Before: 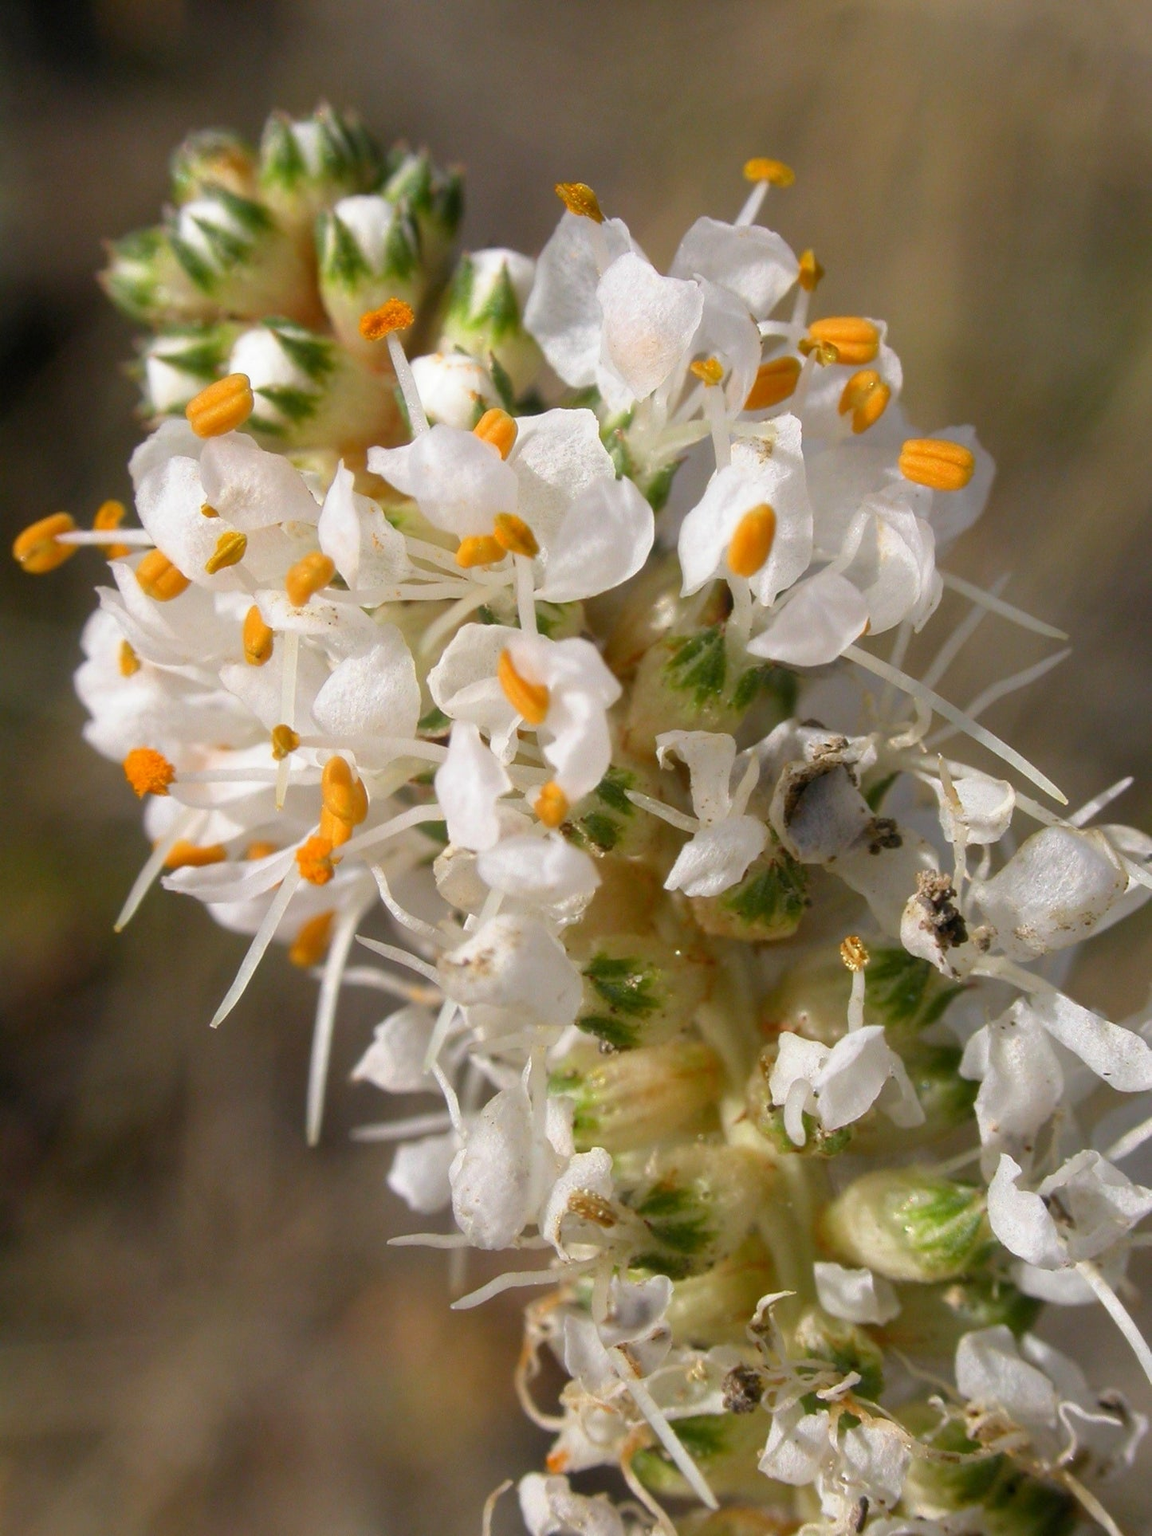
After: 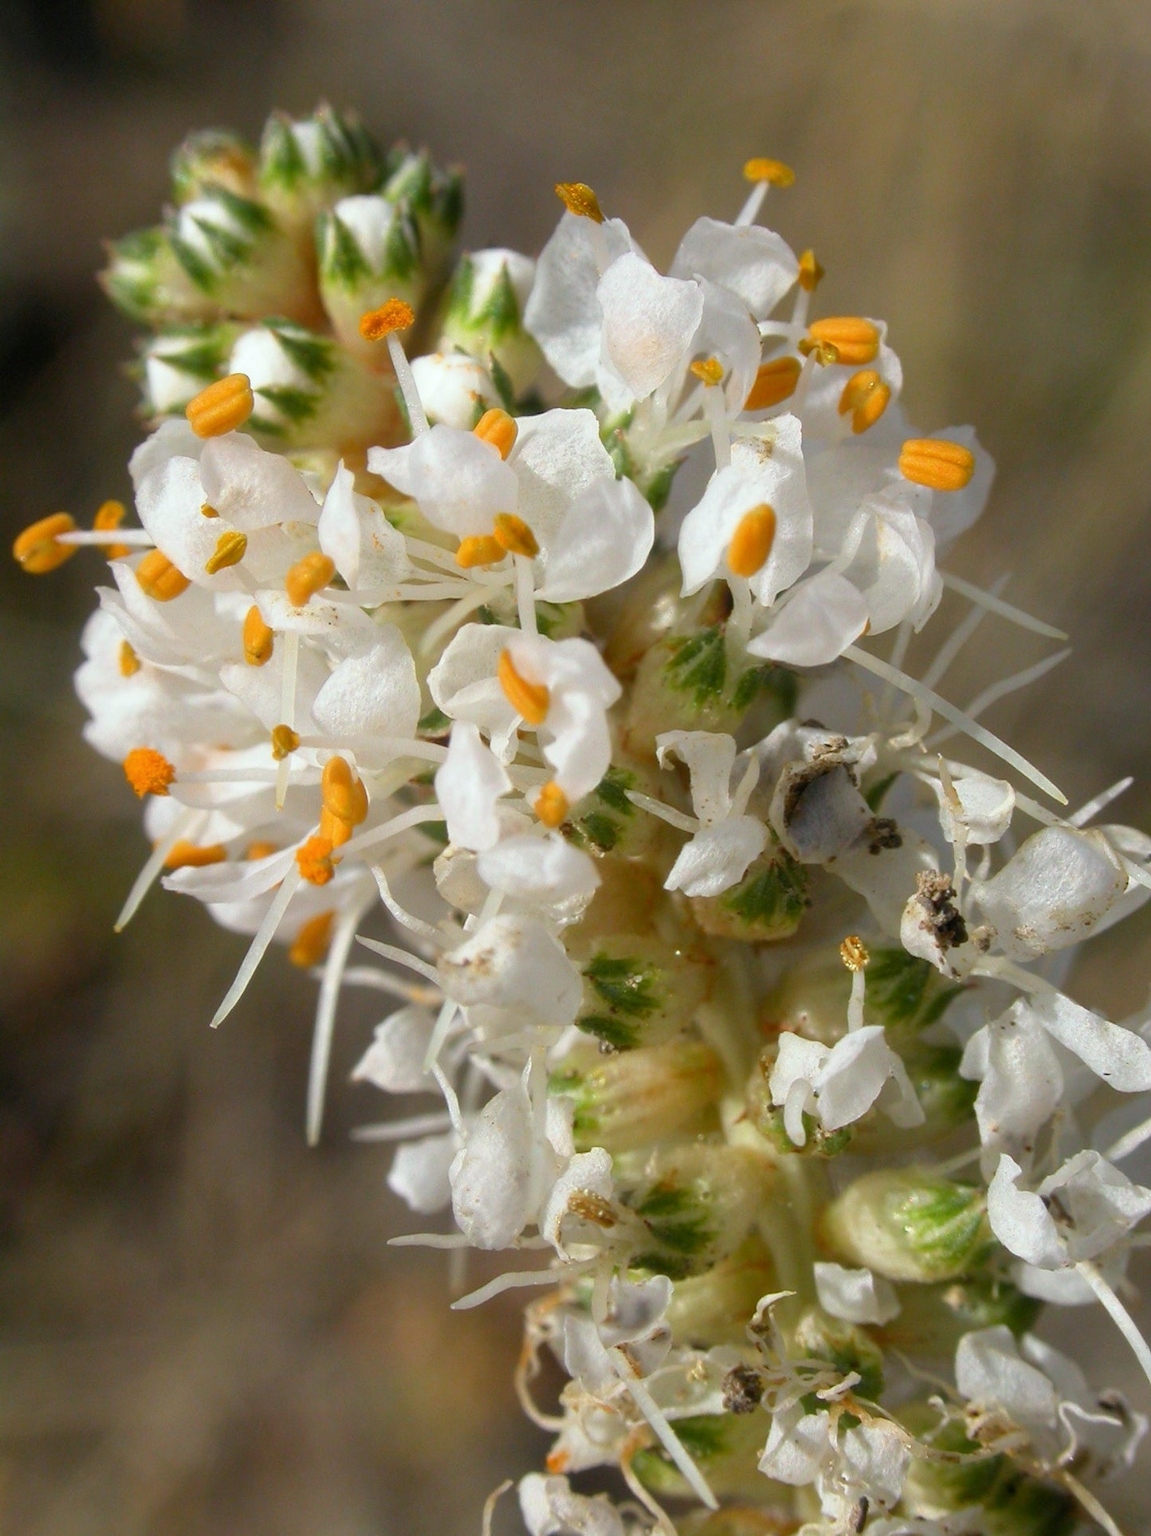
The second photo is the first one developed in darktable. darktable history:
color calibration: illuminant Planckian (black body), x 0.352, y 0.351, temperature 4816.73 K
